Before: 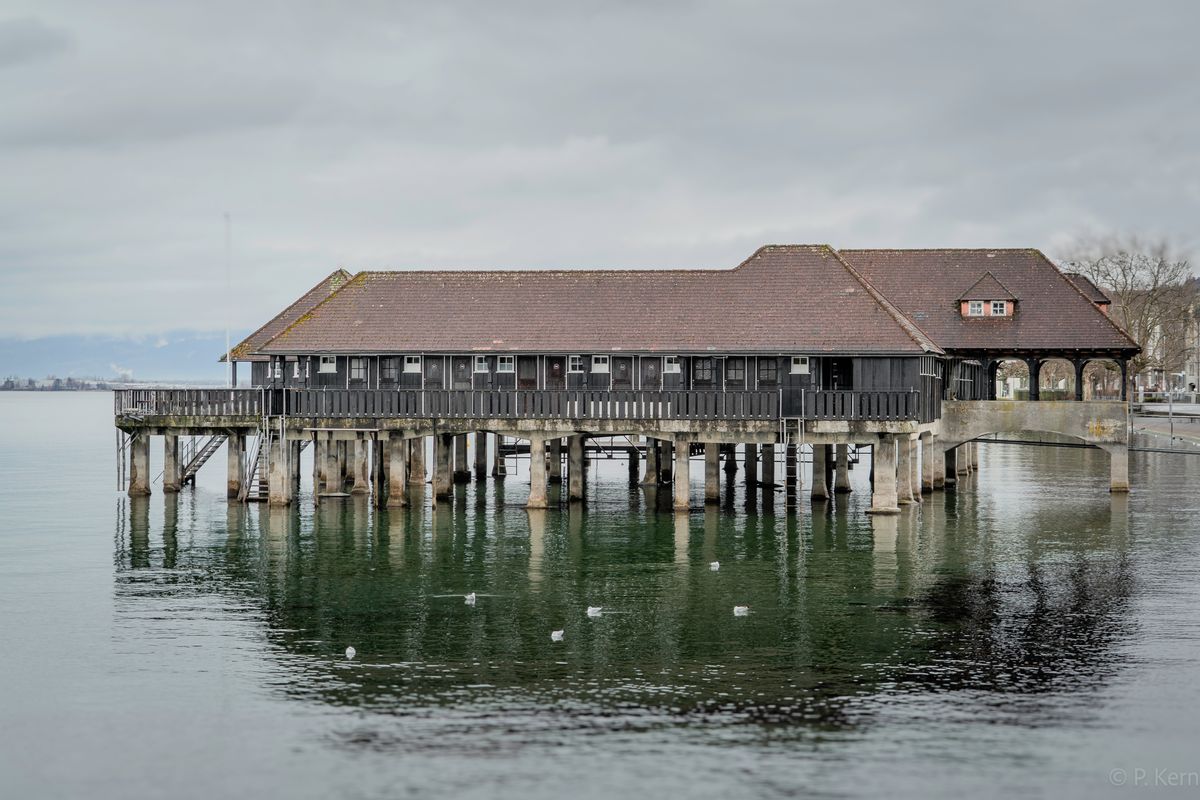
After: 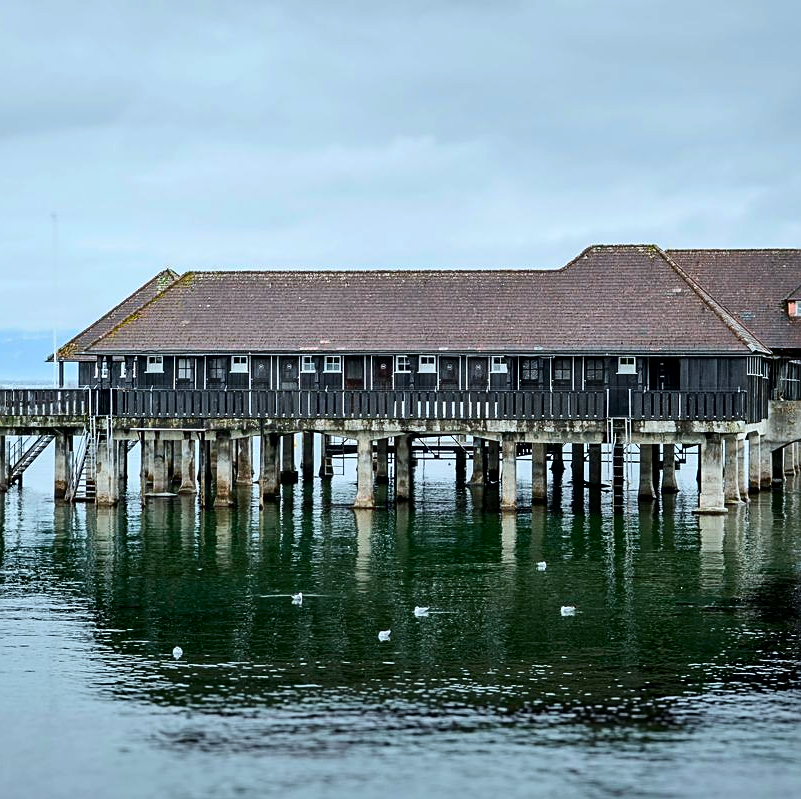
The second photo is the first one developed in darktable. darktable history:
exposure: exposure 0.204 EV, compensate exposure bias true, compensate highlight preservation false
contrast brightness saturation: contrast 0.187, brightness -0.109, saturation 0.213
crop and rotate: left 14.486%, right 18.702%
color calibration: illuminant Planckian (black body), x 0.368, y 0.361, temperature 4275.73 K
sharpen: on, module defaults
